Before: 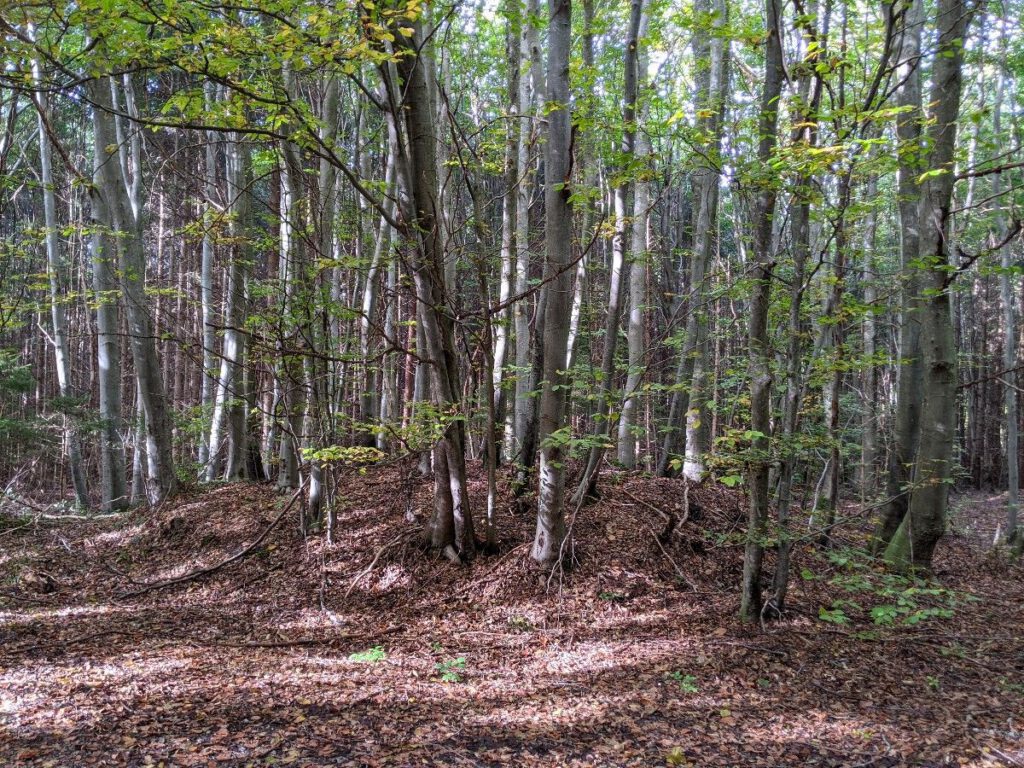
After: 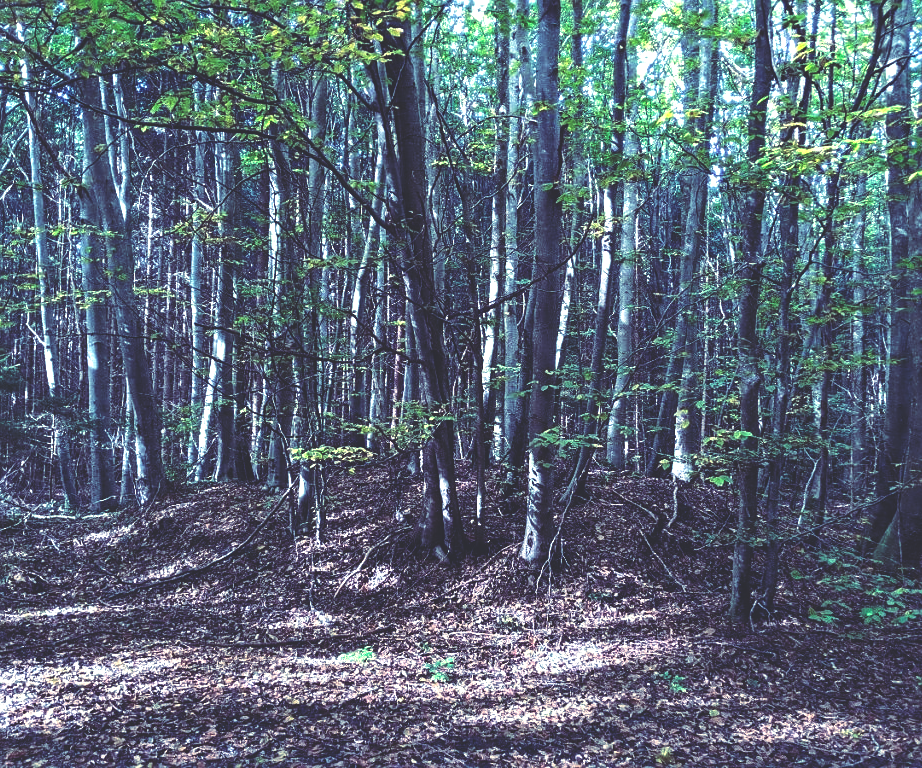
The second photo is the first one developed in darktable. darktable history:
tone equalizer: -8 EV -0.75 EV, -7 EV -0.7 EV, -6 EV -0.6 EV, -5 EV -0.4 EV, -3 EV 0.4 EV, -2 EV 0.6 EV, -1 EV 0.7 EV, +0 EV 0.75 EV, edges refinement/feathering 500, mask exposure compensation -1.57 EV, preserve details no
crop and rotate: left 1.088%, right 8.807%
rgb curve: curves: ch0 [(0, 0.186) (0.314, 0.284) (0.576, 0.466) (0.805, 0.691) (0.936, 0.886)]; ch1 [(0, 0.186) (0.314, 0.284) (0.581, 0.534) (0.771, 0.746) (0.936, 0.958)]; ch2 [(0, 0.216) (0.275, 0.39) (1, 1)], mode RGB, independent channels, compensate middle gray true, preserve colors none
sharpen: radius 1.458, amount 0.398, threshold 1.271
